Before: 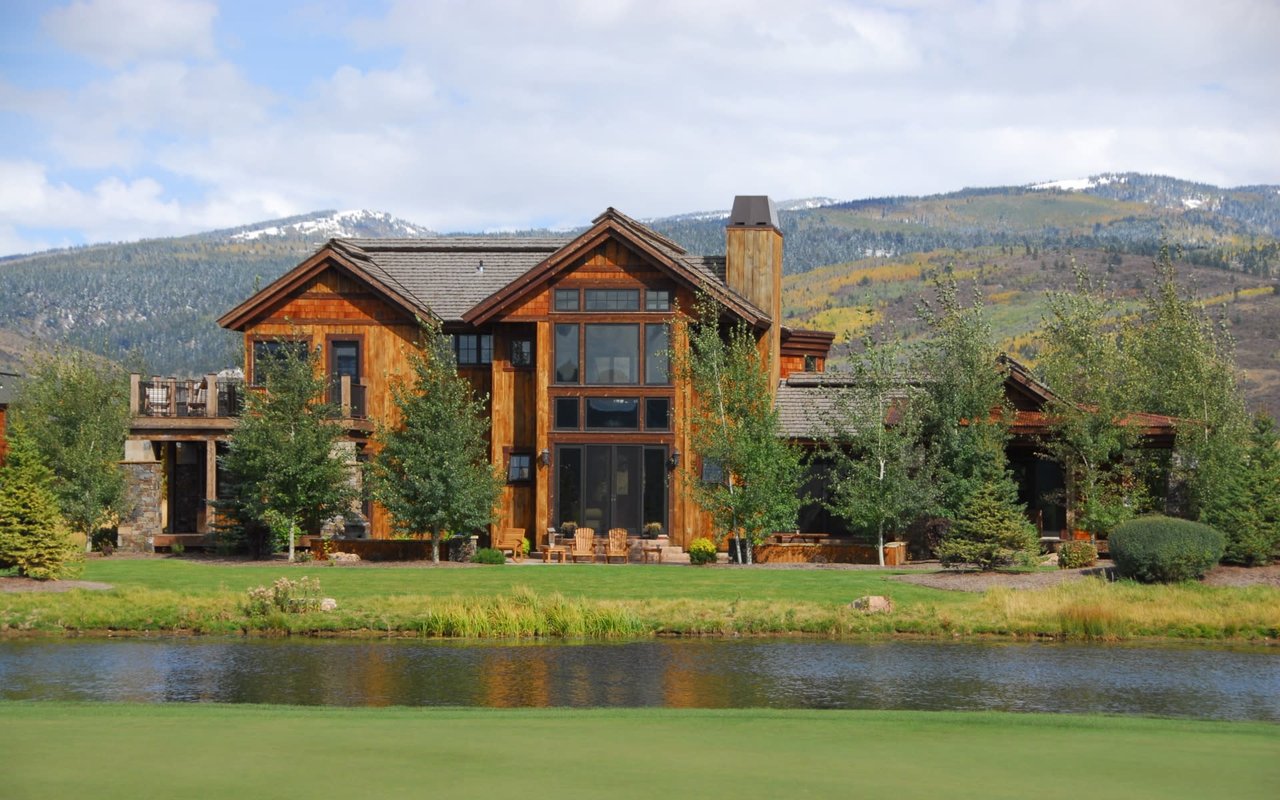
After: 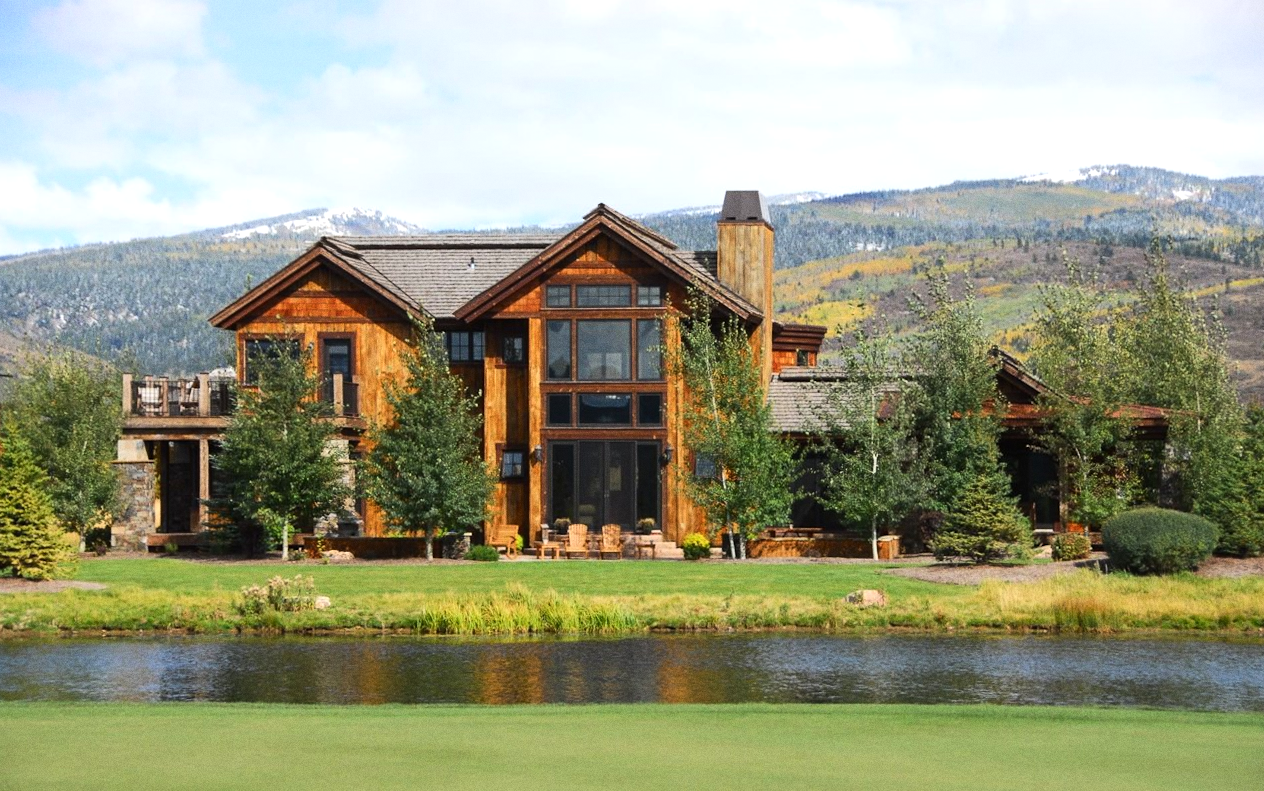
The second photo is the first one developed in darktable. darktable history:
rotate and perspective: rotation -0.45°, automatic cropping original format, crop left 0.008, crop right 0.992, crop top 0.012, crop bottom 0.988
color balance rgb: global vibrance 20%
contrast brightness saturation: contrast 0.15, brightness 0.05
grain: coarseness 0.47 ISO
tone equalizer: -8 EV -0.417 EV, -7 EV -0.389 EV, -6 EV -0.333 EV, -5 EV -0.222 EV, -3 EV 0.222 EV, -2 EV 0.333 EV, -1 EV 0.389 EV, +0 EV 0.417 EV, edges refinement/feathering 500, mask exposure compensation -1.57 EV, preserve details no
